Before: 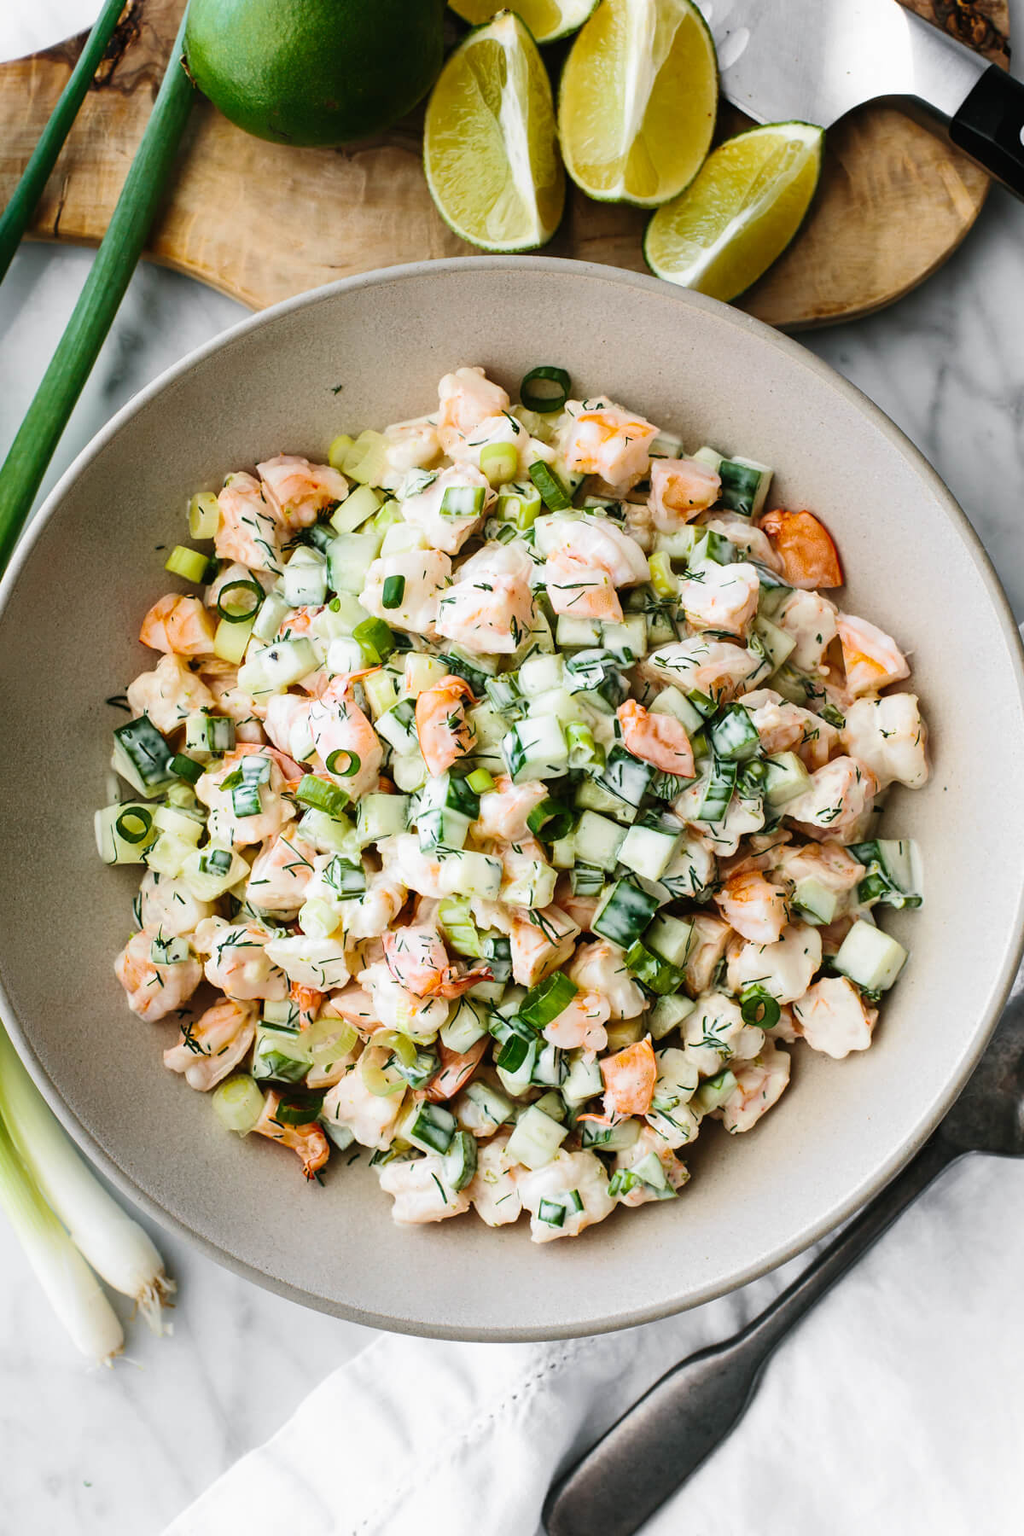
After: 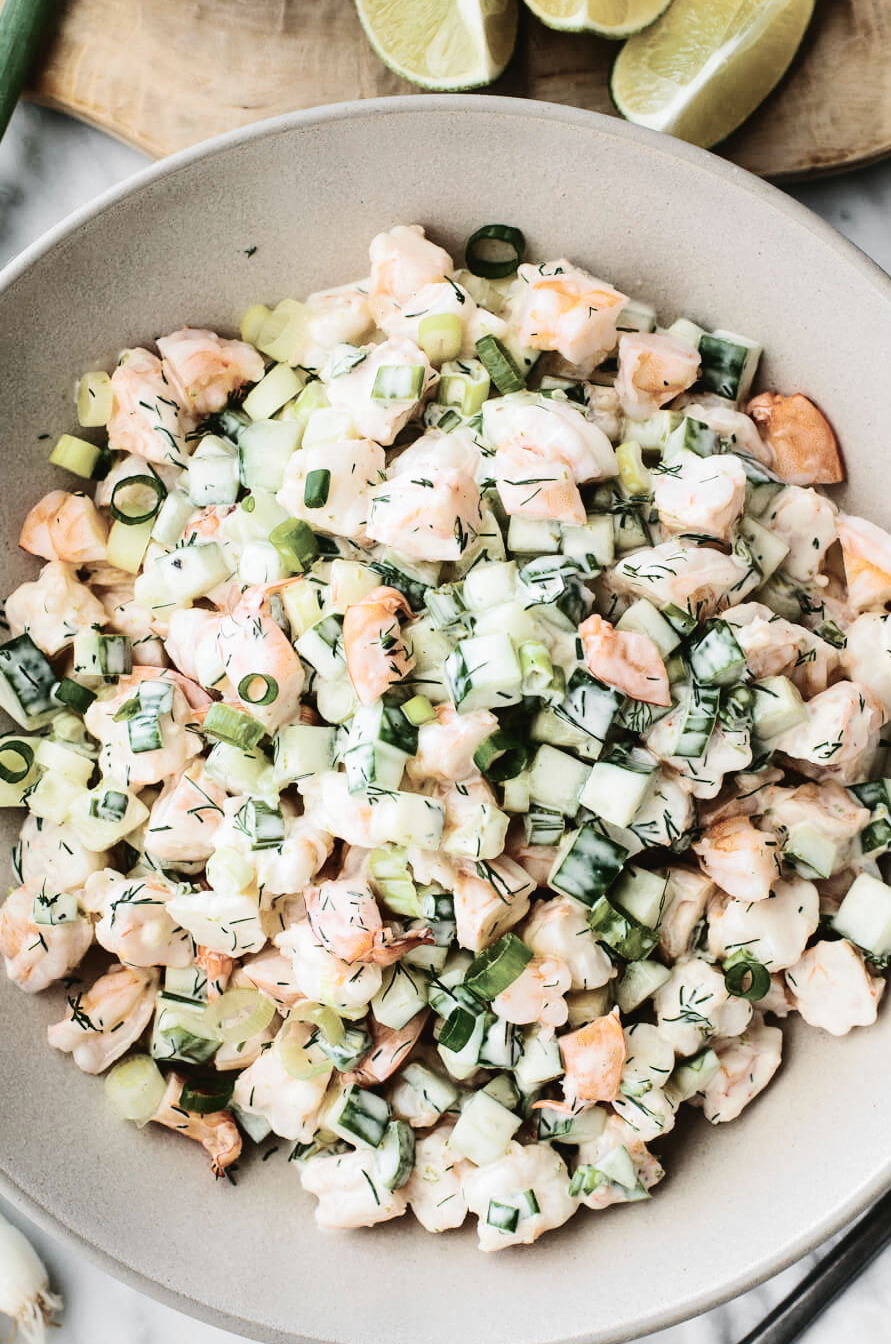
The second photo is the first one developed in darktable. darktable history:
contrast brightness saturation: contrast 0.098, saturation -0.376
crop and rotate: left 12.009%, top 11.39%, right 13.738%, bottom 13.915%
tone curve: curves: ch0 [(0, 0) (0.003, 0.035) (0.011, 0.035) (0.025, 0.035) (0.044, 0.046) (0.069, 0.063) (0.1, 0.084) (0.136, 0.123) (0.177, 0.174) (0.224, 0.232) (0.277, 0.304) (0.335, 0.387) (0.399, 0.476) (0.468, 0.566) (0.543, 0.639) (0.623, 0.714) (0.709, 0.776) (0.801, 0.851) (0.898, 0.921) (1, 1)], color space Lab, independent channels, preserve colors none
